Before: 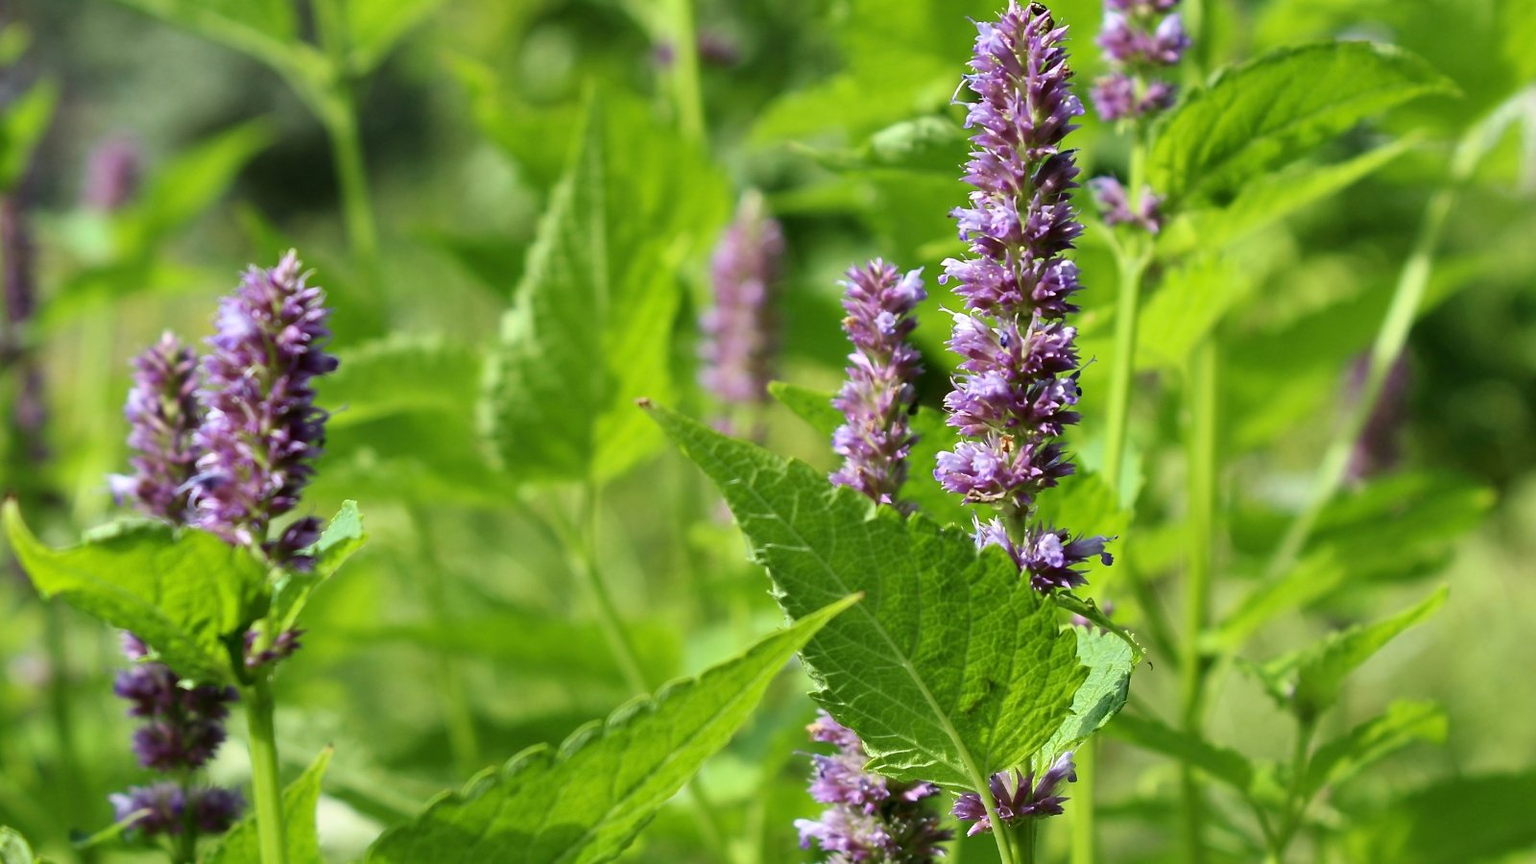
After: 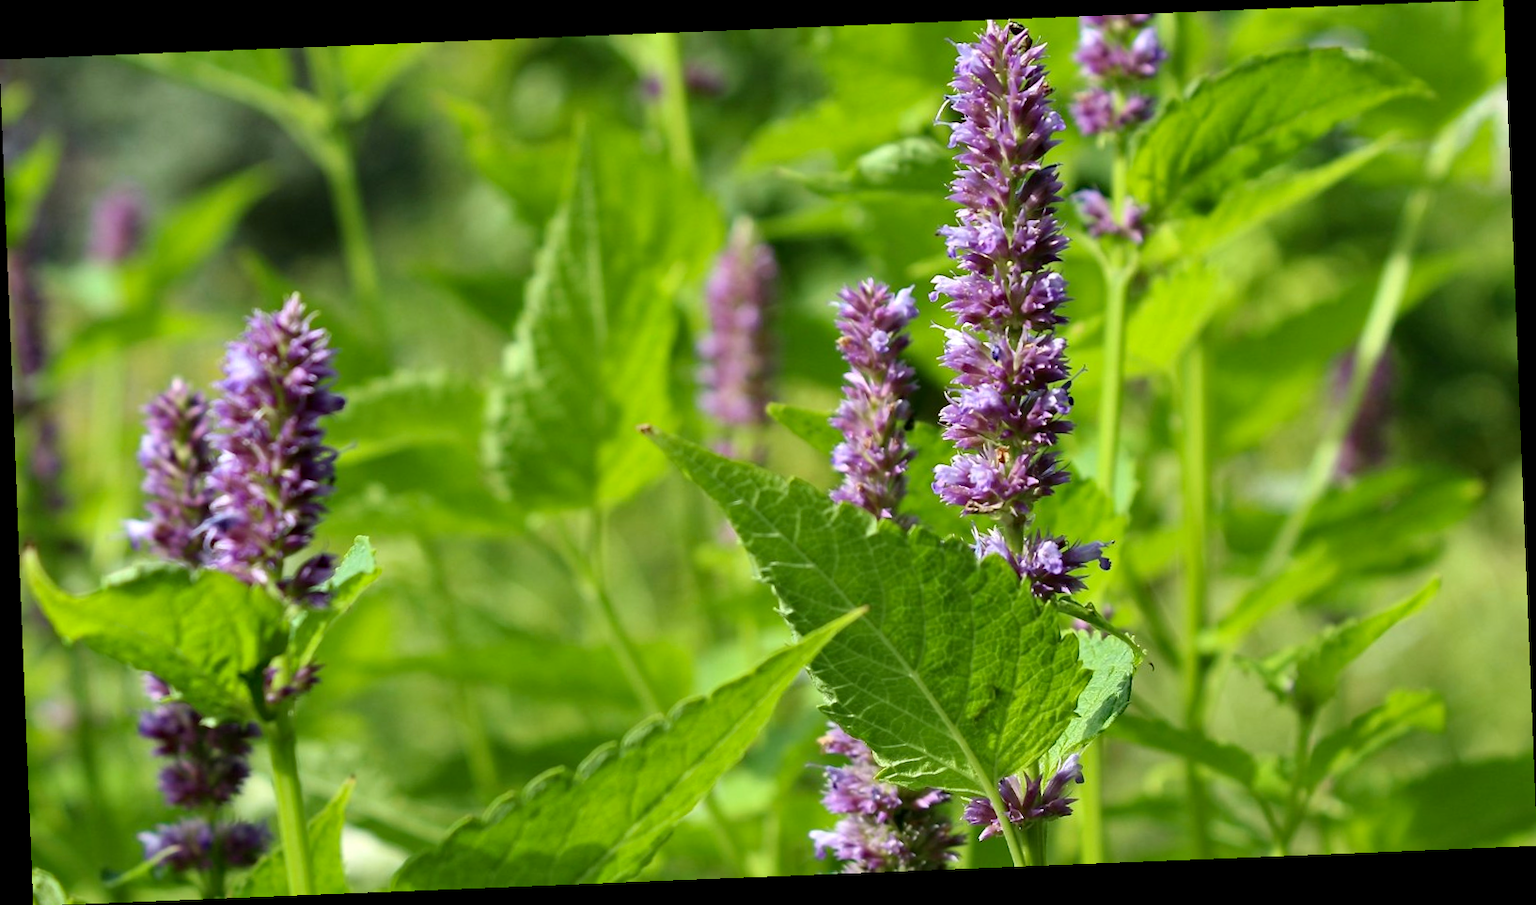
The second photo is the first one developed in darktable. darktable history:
haze removal: compatibility mode true, adaptive false
rotate and perspective: rotation -2.29°, automatic cropping off
white balance: emerald 1
